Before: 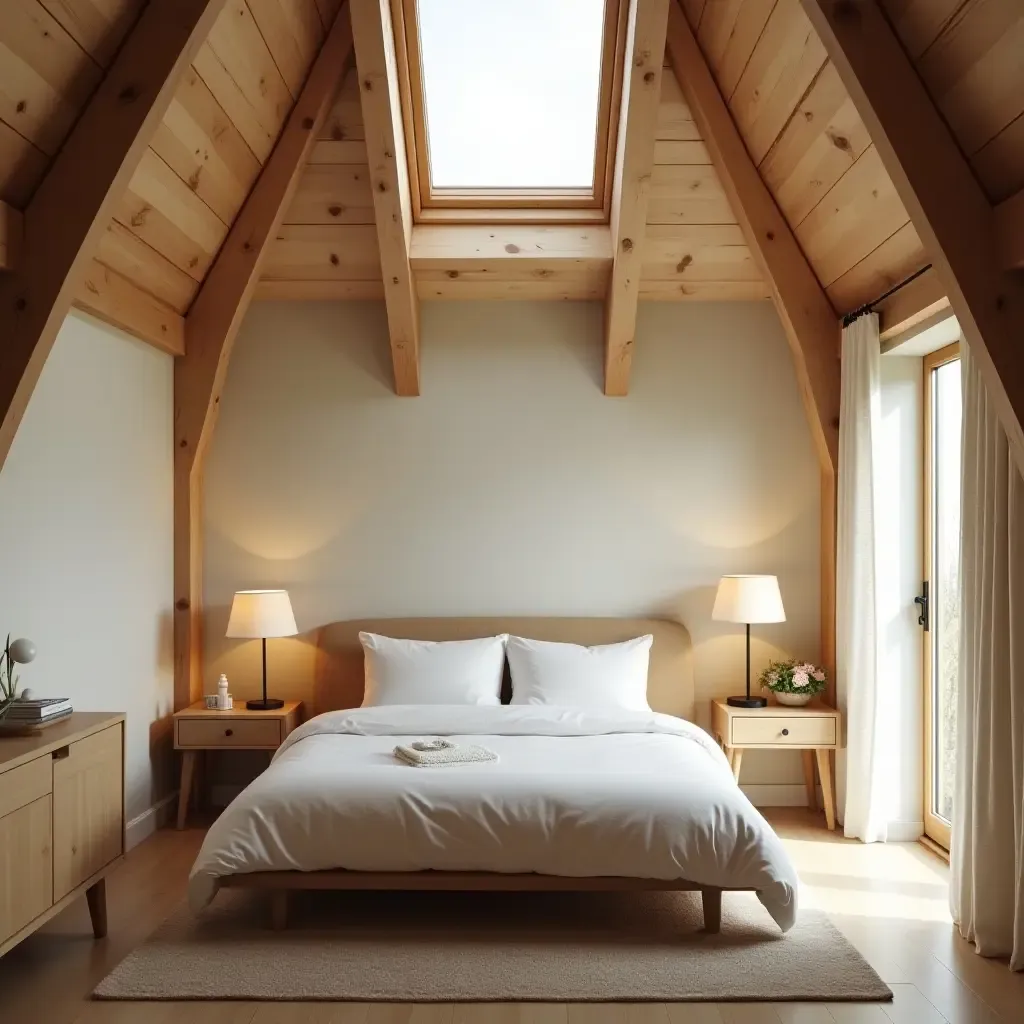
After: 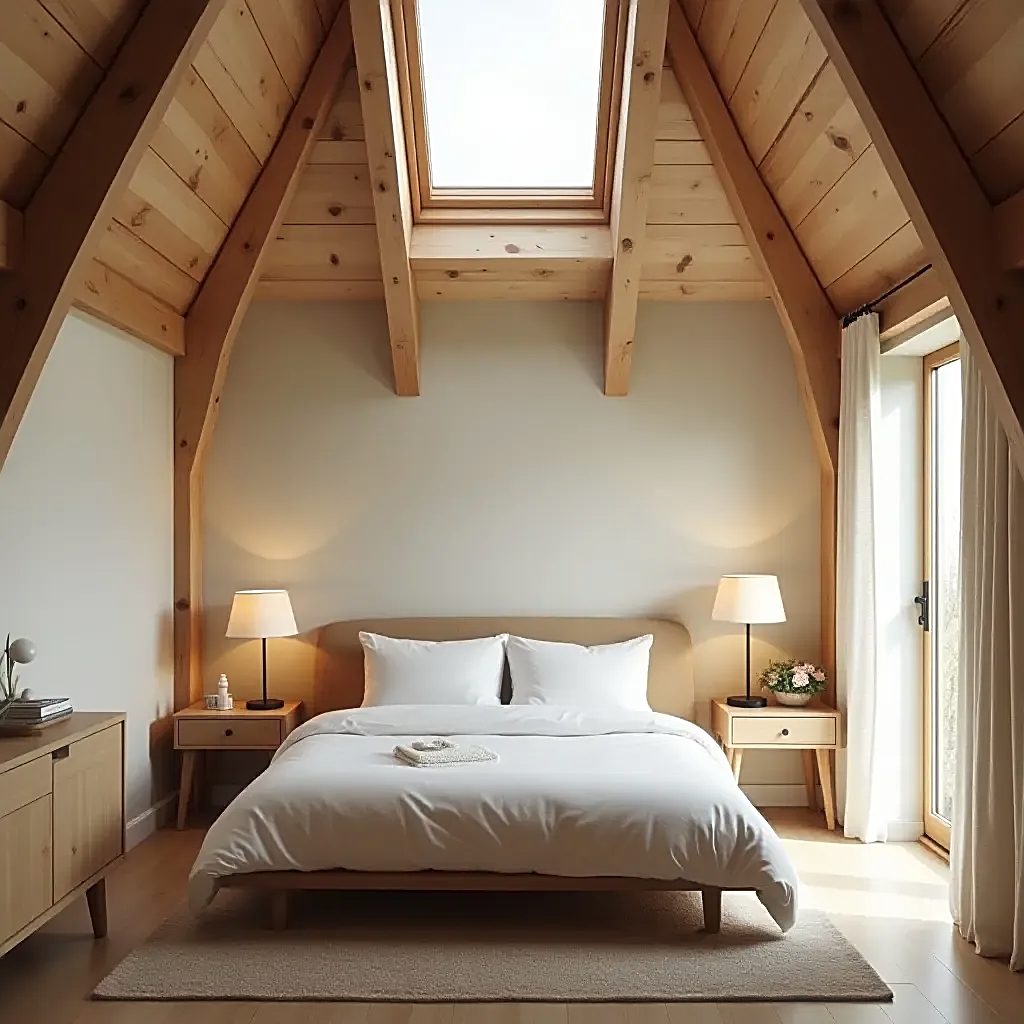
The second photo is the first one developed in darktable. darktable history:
sharpen: amount 0.901
haze removal: strength -0.1, adaptive false
tone equalizer: on, module defaults
